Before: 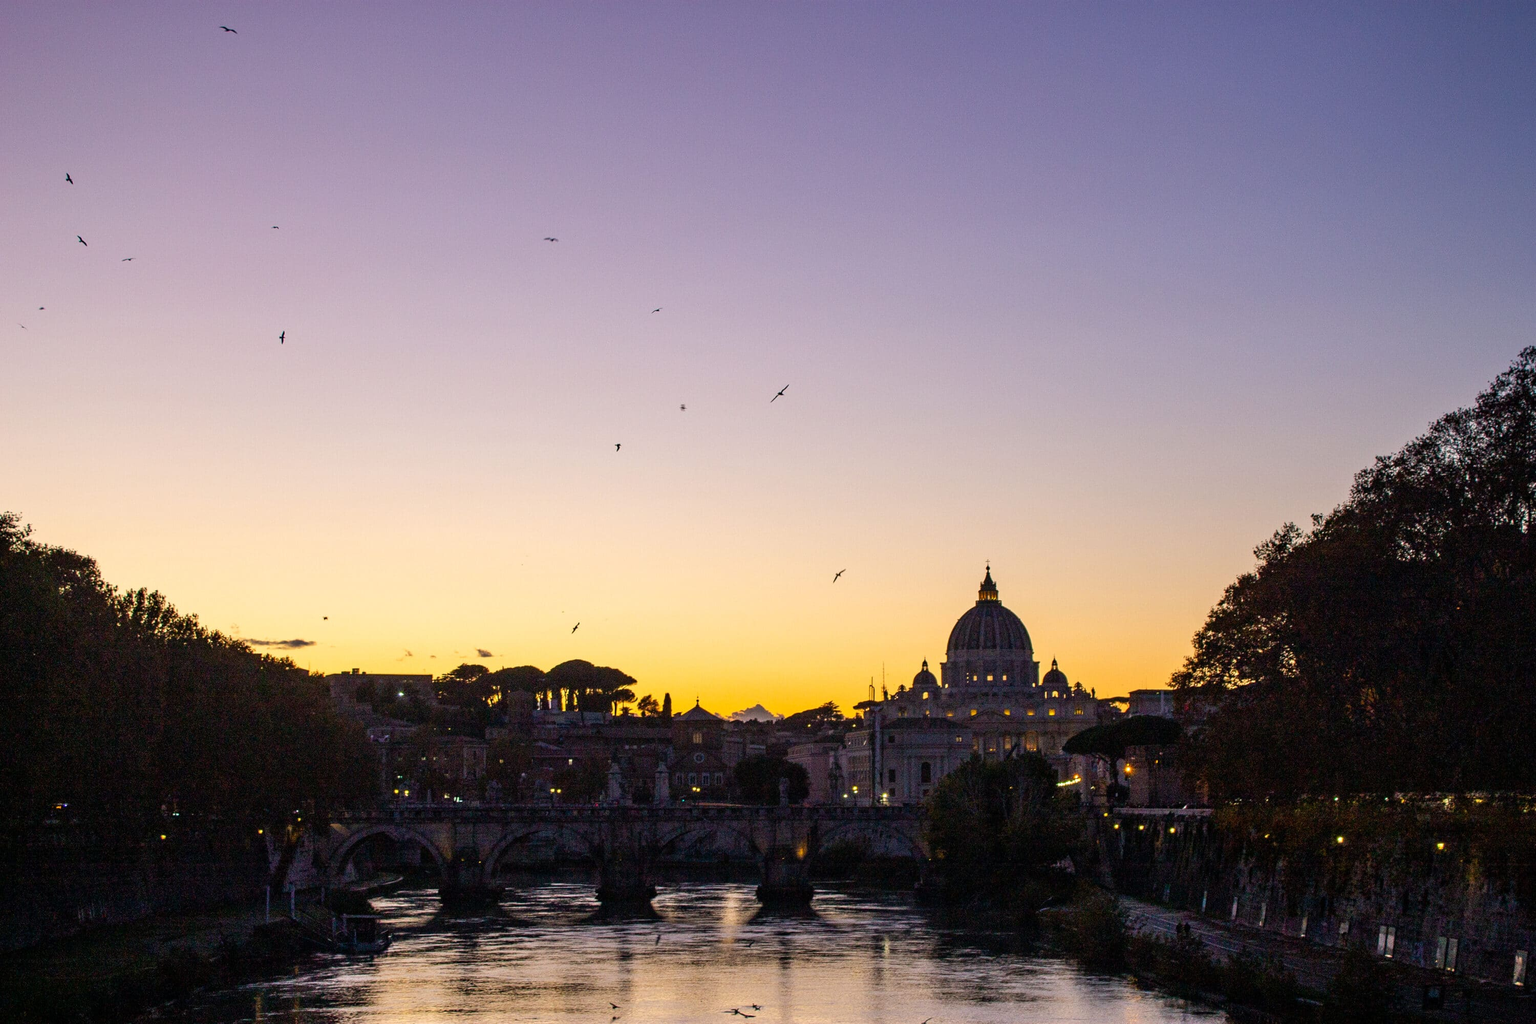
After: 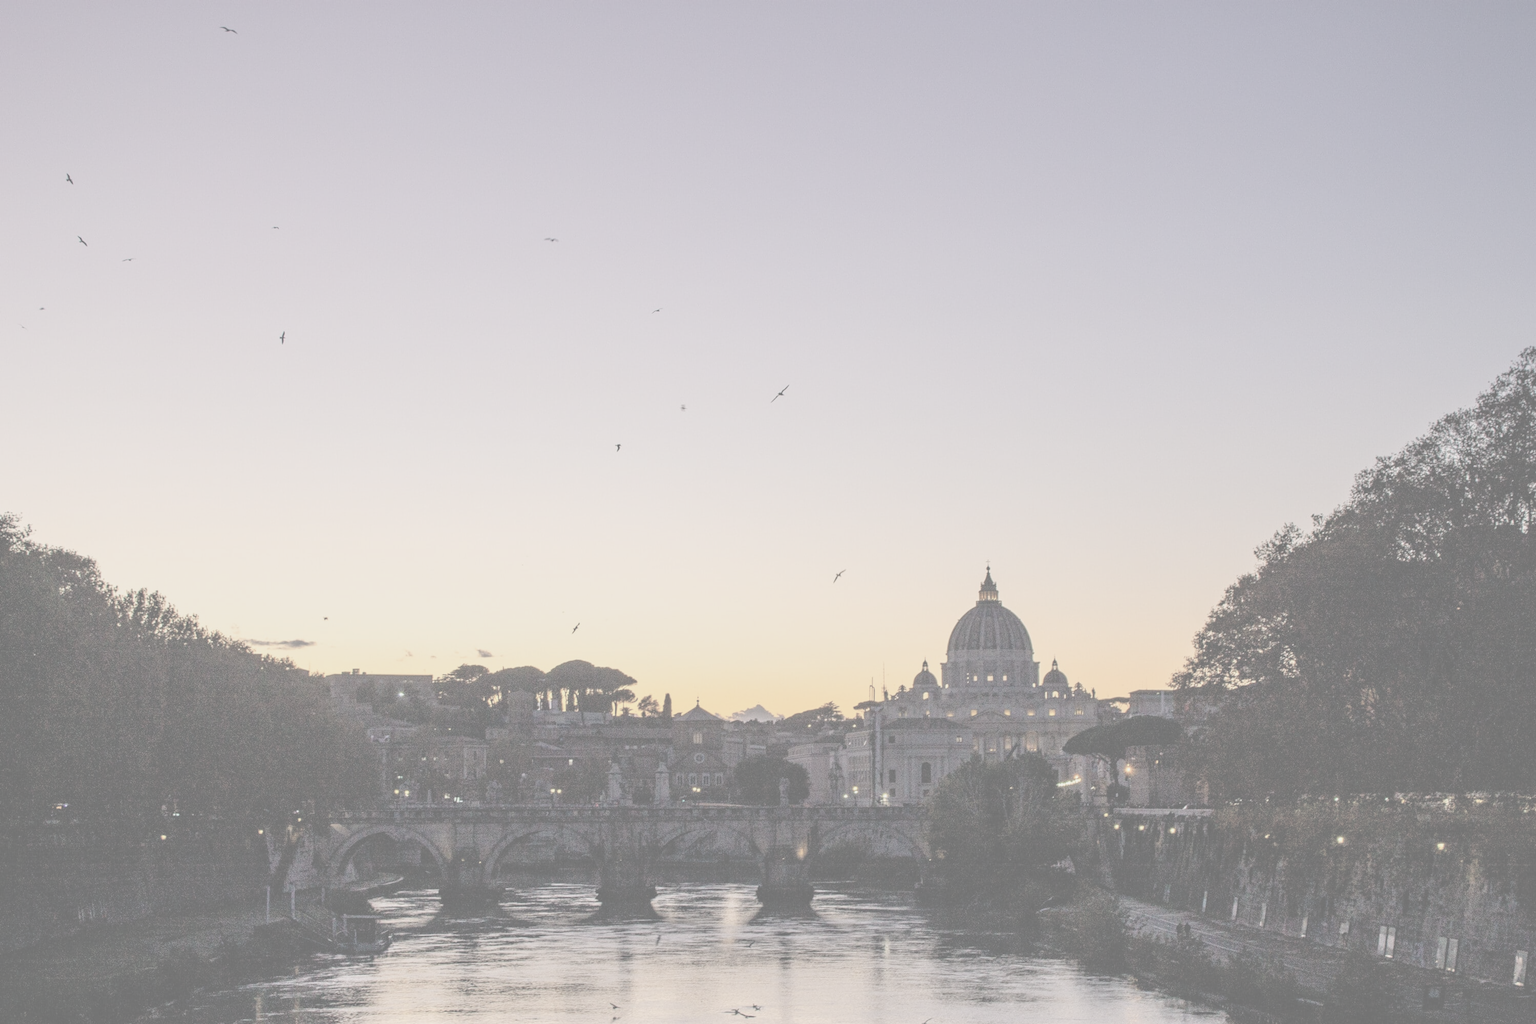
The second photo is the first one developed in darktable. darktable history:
contrast brightness saturation: contrast -0.318, brightness 0.752, saturation -0.779
tone equalizer: on, module defaults
exposure: exposure 0.154 EV, compensate highlight preservation false
